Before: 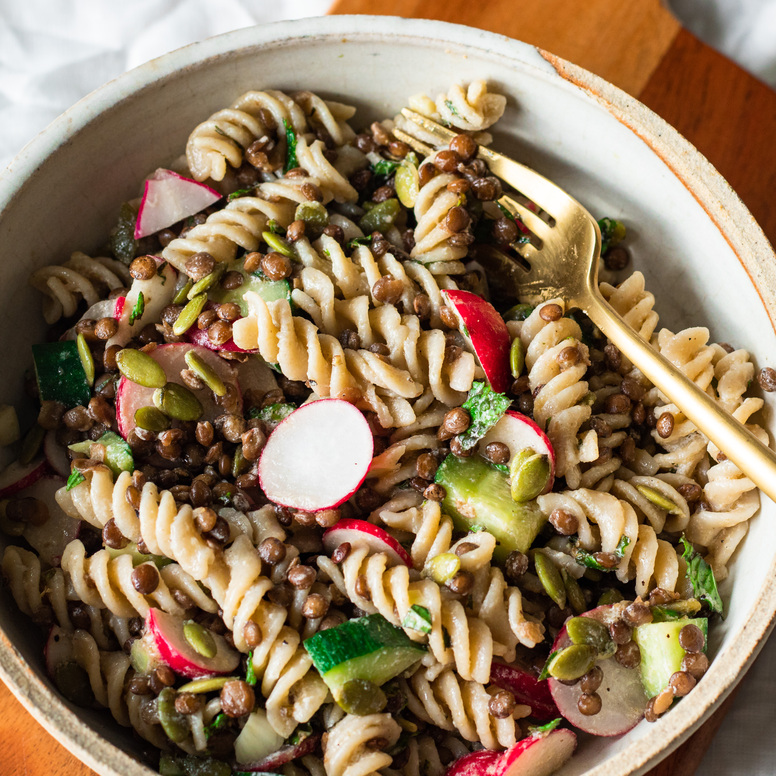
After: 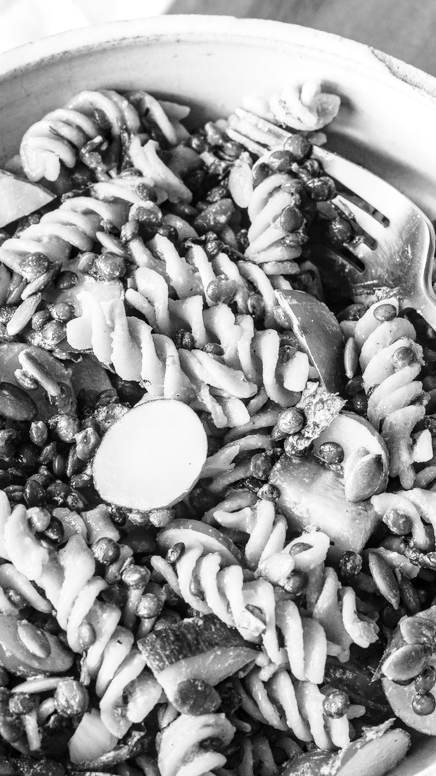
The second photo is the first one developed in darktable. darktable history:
crop: left 21.496%, right 22.254%
base curve: curves: ch0 [(0, 0) (0.028, 0.03) (0.121, 0.232) (0.46, 0.748) (0.859, 0.968) (1, 1)], preserve colors none
local contrast: on, module defaults
monochrome: on, module defaults
